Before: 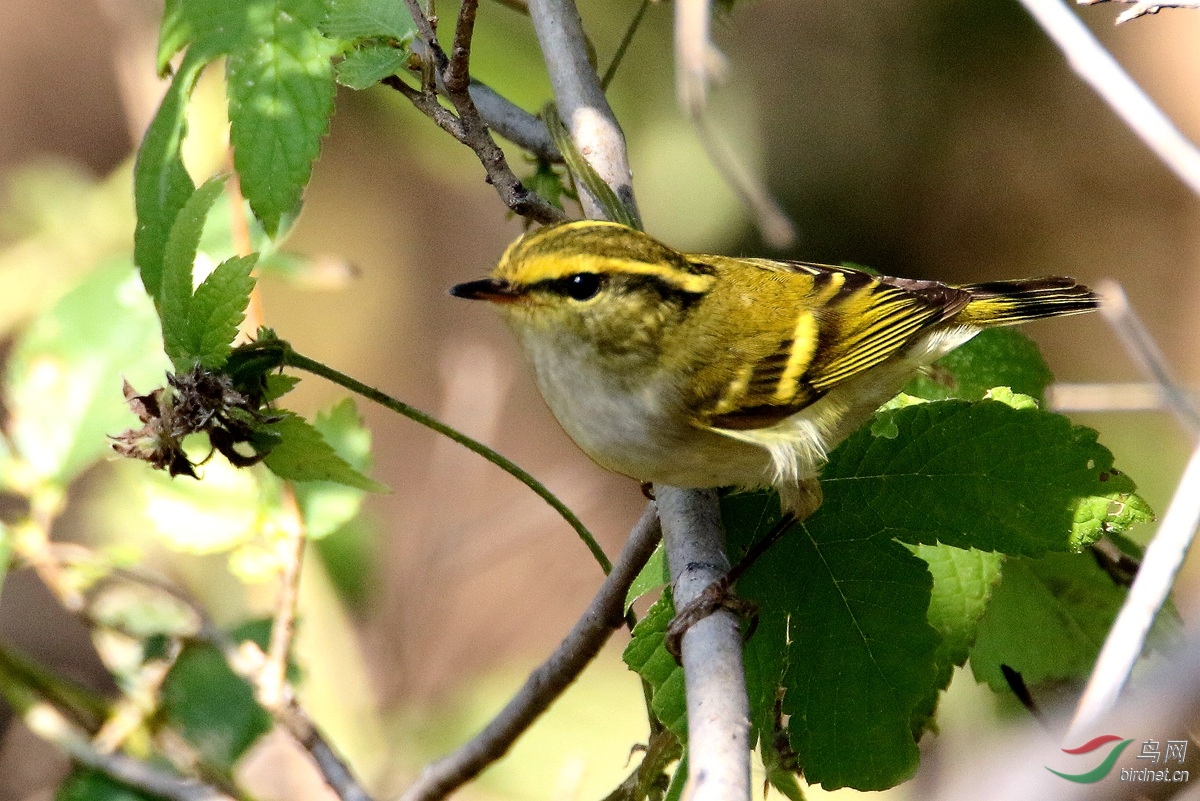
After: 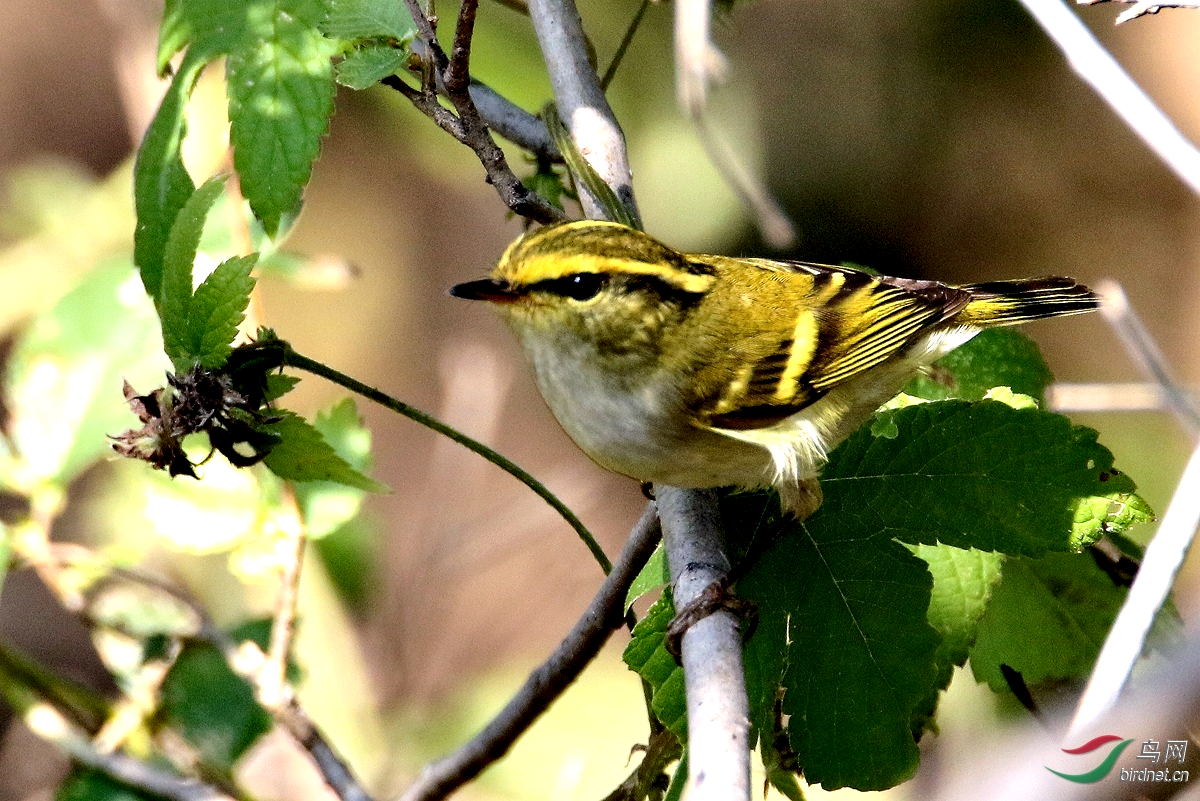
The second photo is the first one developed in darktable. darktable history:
contrast equalizer: octaves 7, y [[0.6 ×6], [0.55 ×6], [0 ×6], [0 ×6], [0 ×6]], mix 0.798
